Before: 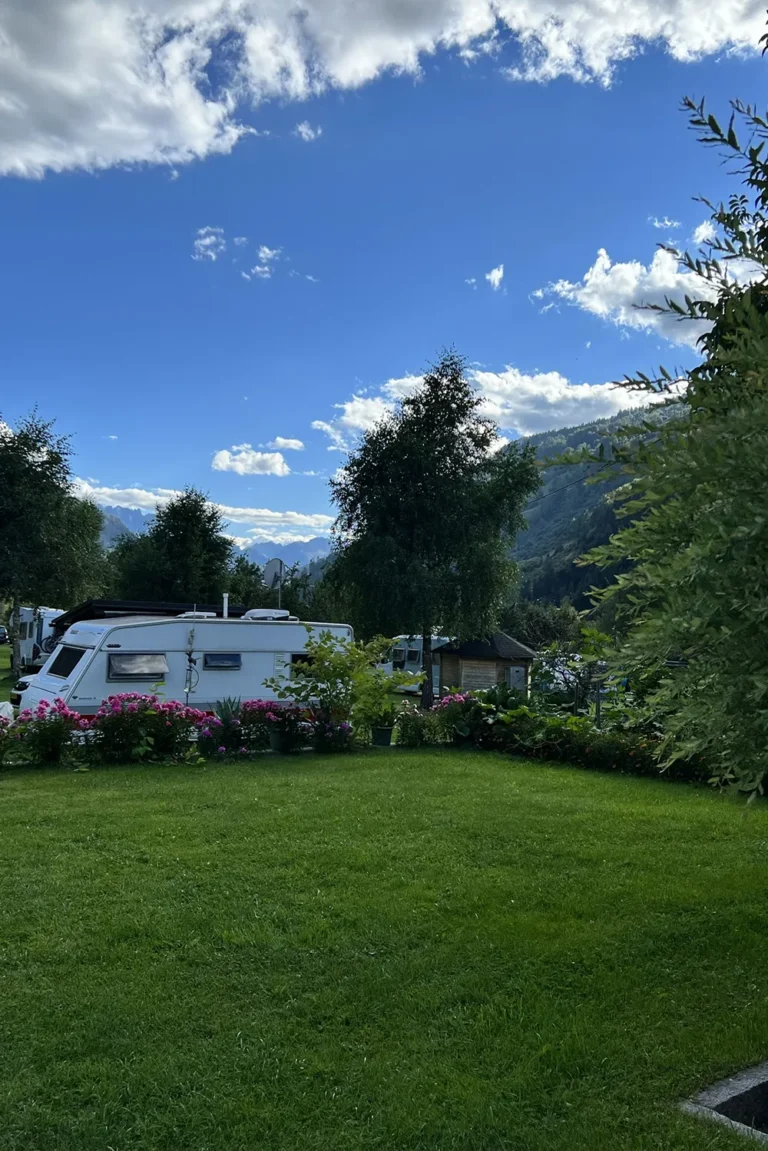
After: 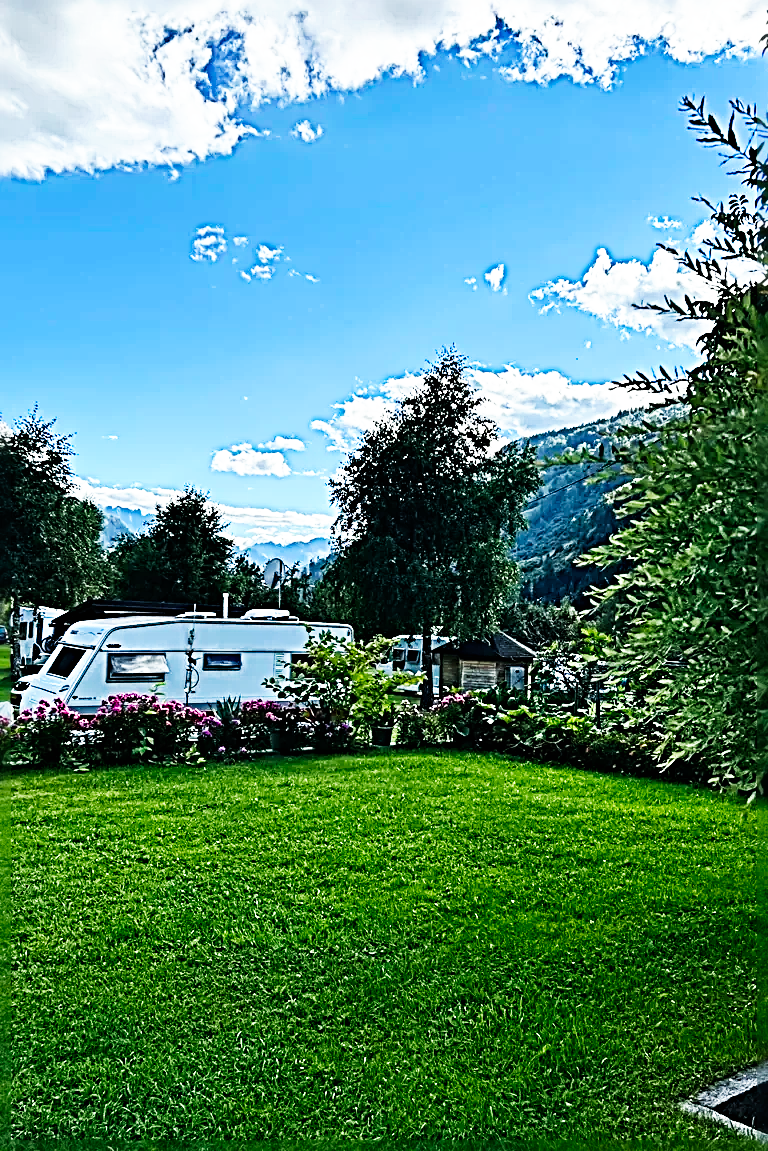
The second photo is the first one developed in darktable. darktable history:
base curve: curves: ch0 [(0, 0) (0.007, 0.004) (0.027, 0.03) (0.046, 0.07) (0.207, 0.54) (0.442, 0.872) (0.673, 0.972) (1, 1)], preserve colors none
sharpen: radius 4.018, amount 1.989
